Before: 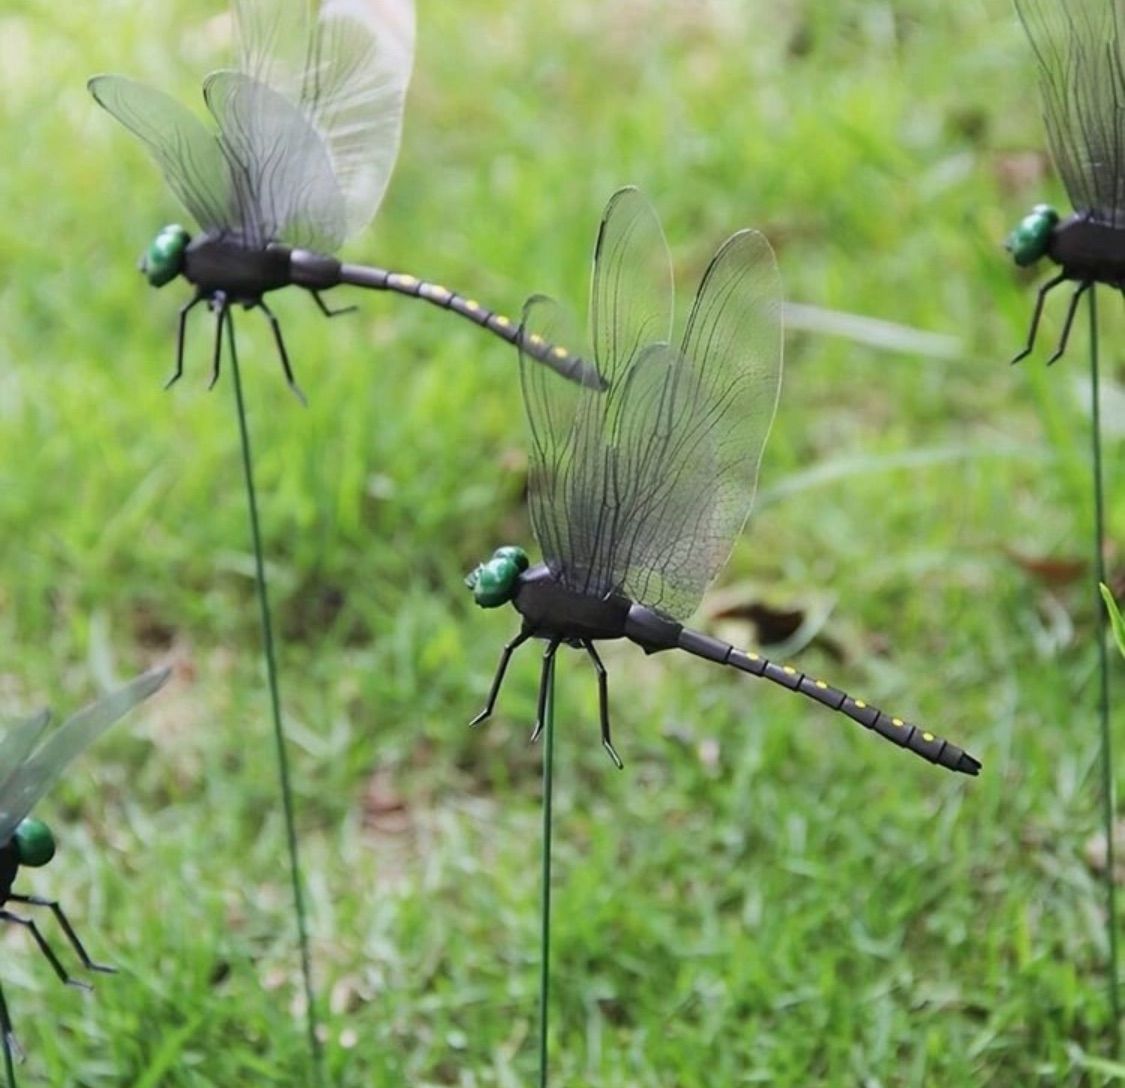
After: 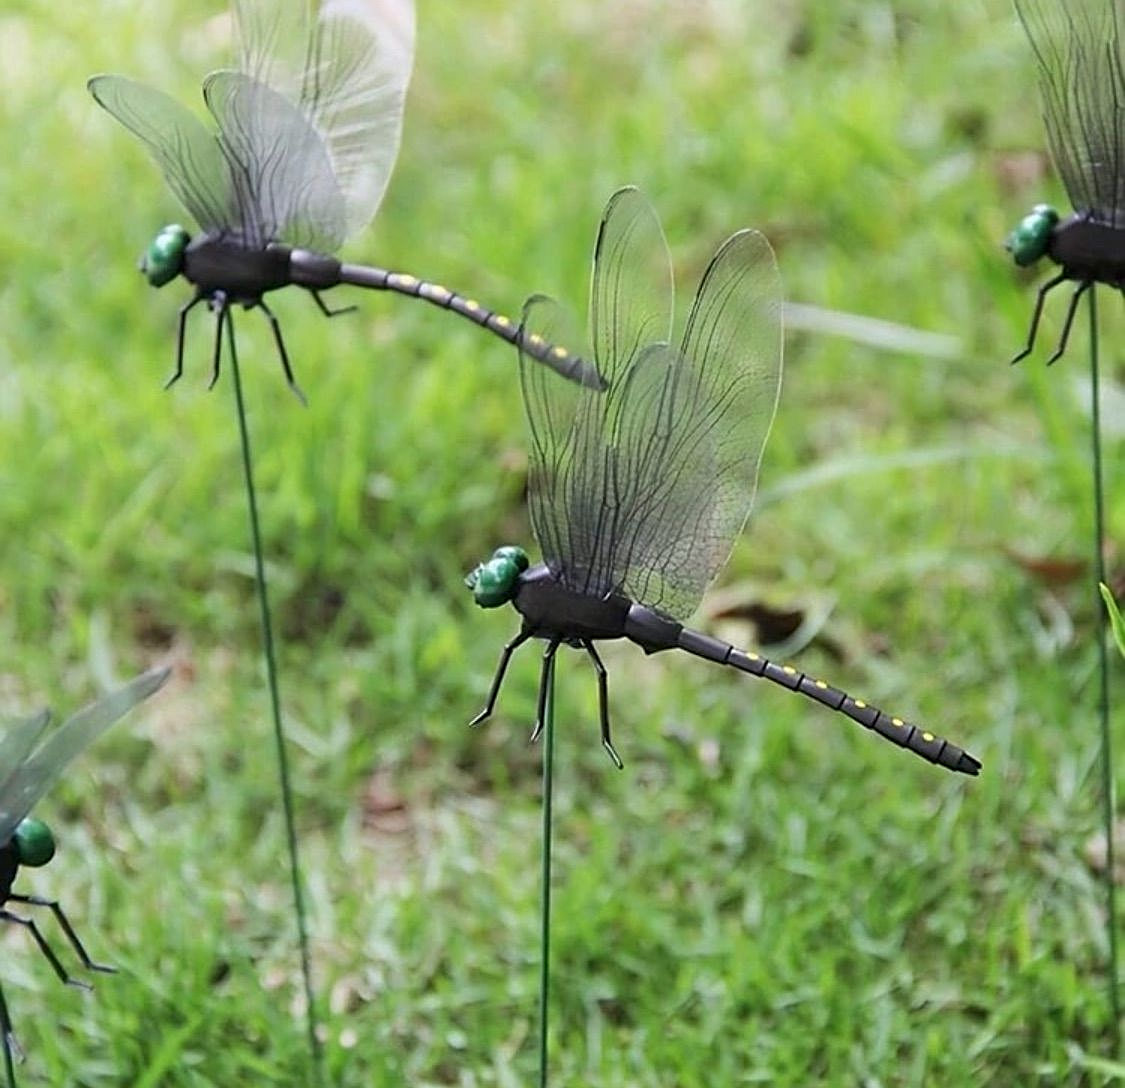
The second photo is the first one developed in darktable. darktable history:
sharpen: on, module defaults
local contrast: highlights 104%, shadows 99%, detail 120%, midtone range 0.2
